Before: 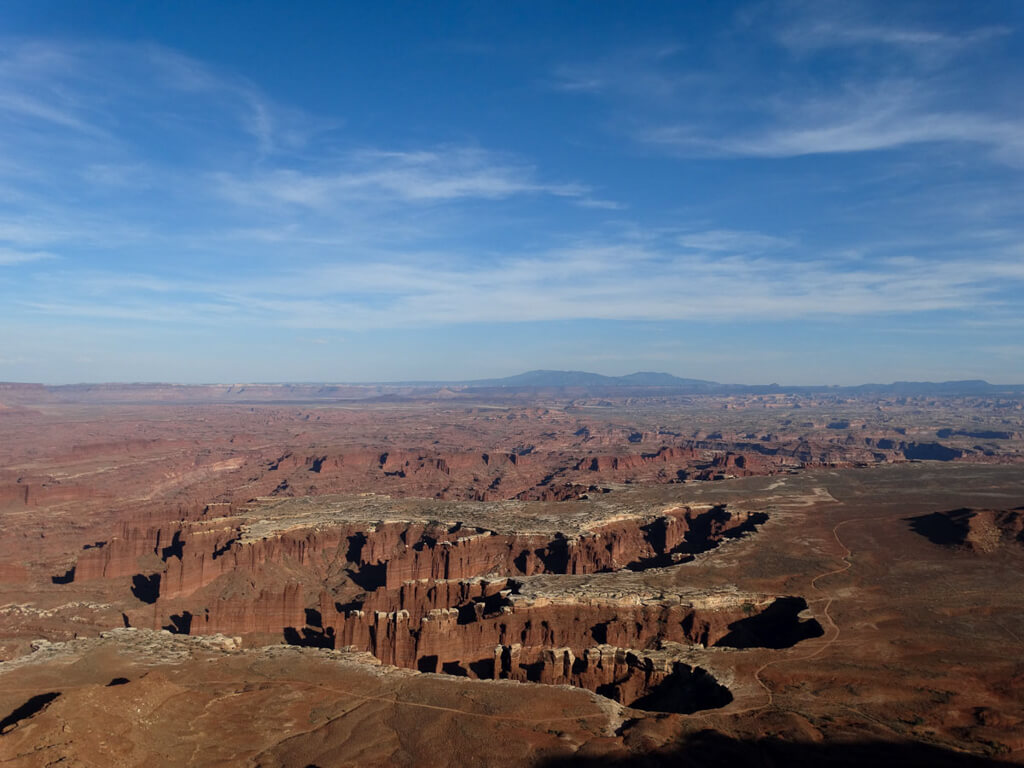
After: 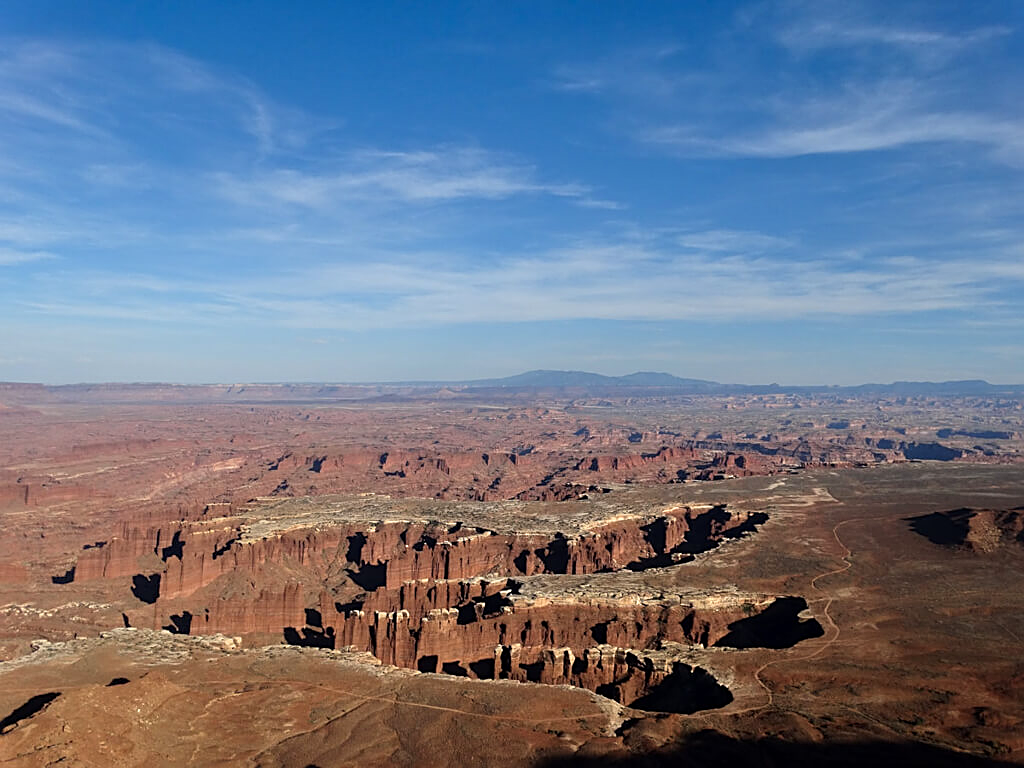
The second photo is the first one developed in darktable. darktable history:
sharpen: on, module defaults
tone equalizer: -8 EV 0.001 EV, -7 EV -0.004 EV, -6 EV 0.009 EV, -5 EV 0.032 EV, -4 EV 0.276 EV, -3 EV 0.644 EV, -2 EV 0.584 EV, -1 EV 0.187 EV, +0 EV 0.024 EV
